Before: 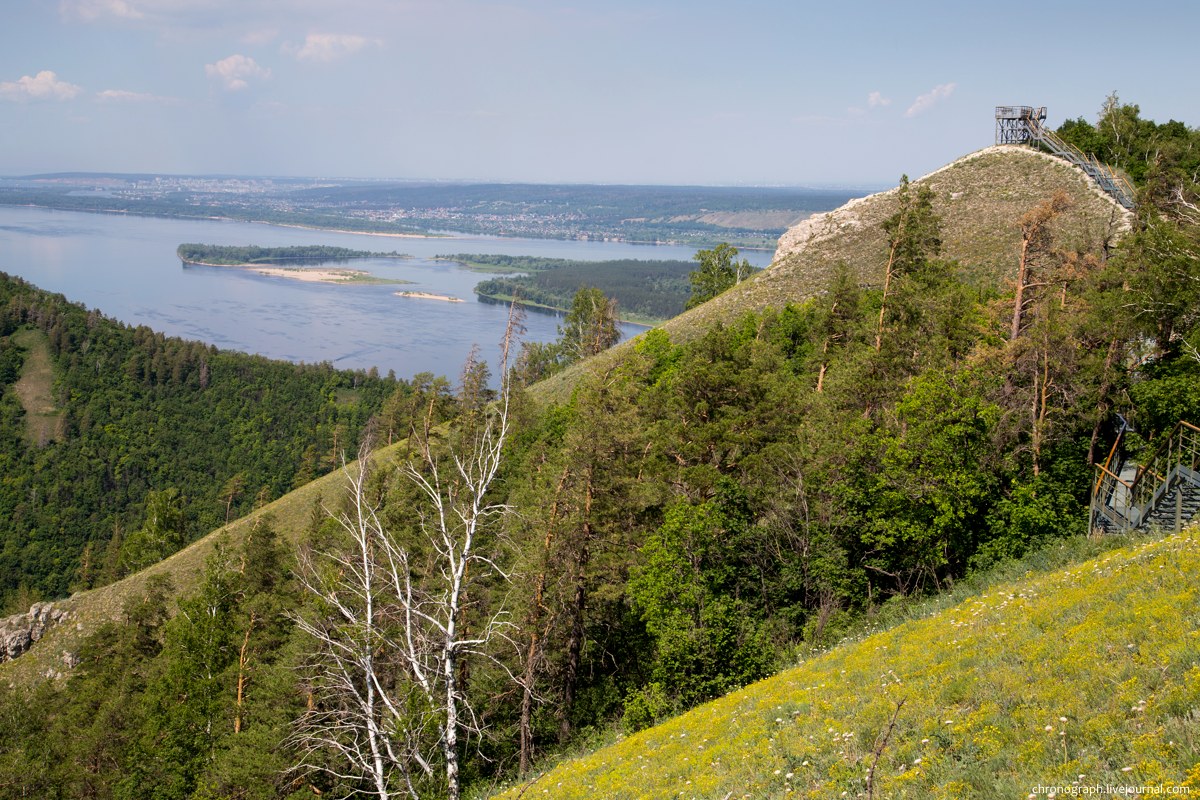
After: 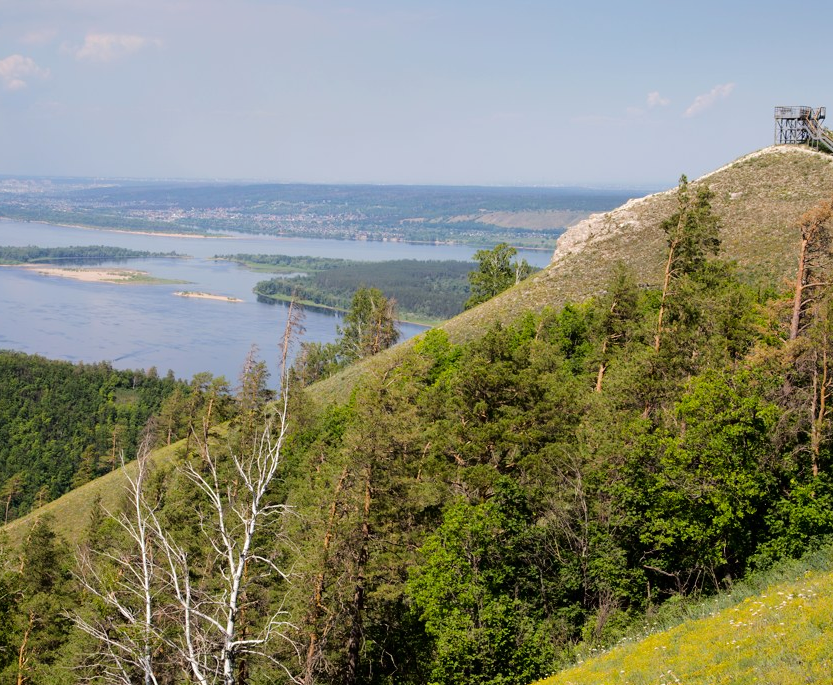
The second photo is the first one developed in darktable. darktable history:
crop: left 18.441%, right 12.075%, bottom 14.297%
tone curve: curves: ch0 [(0, 0) (0.003, 0.006) (0.011, 0.014) (0.025, 0.024) (0.044, 0.035) (0.069, 0.046) (0.1, 0.074) (0.136, 0.115) (0.177, 0.161) (0.224, 0.226) (0.277, 0.293) (0.335, 0.364) (0.399, 0.441) (0.468, 0.52) (0.543, 0.58) (0.623, 0.657) (0.709, 0.72) (0.801, 0.794) (0.898, 0.883) (1, 1)], color space Lab, linked channels, preserve colors none
exposure: compensate exposure bias true, compensate highlight preservation false
